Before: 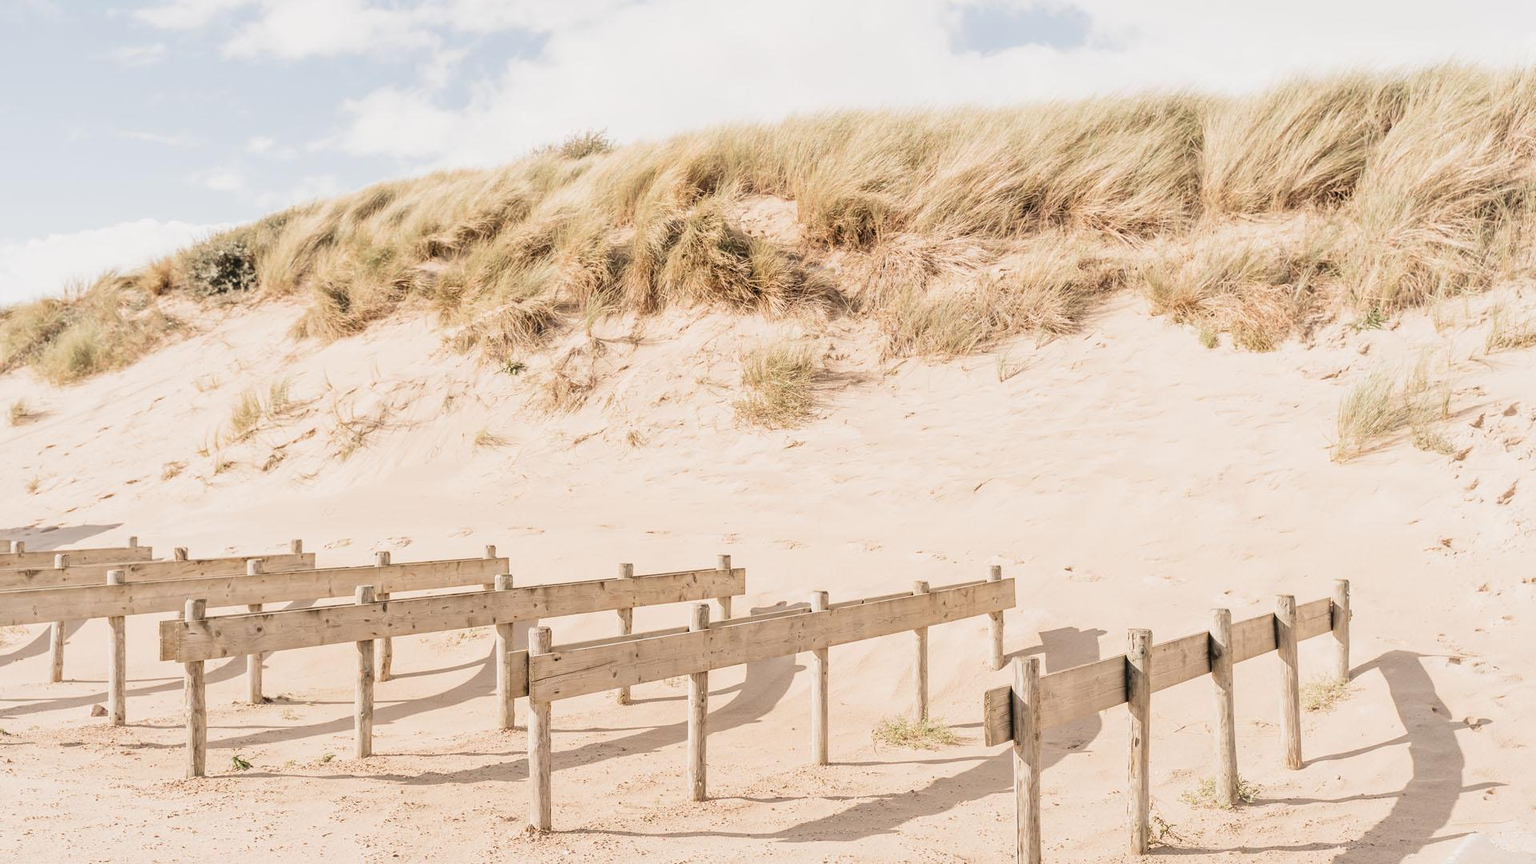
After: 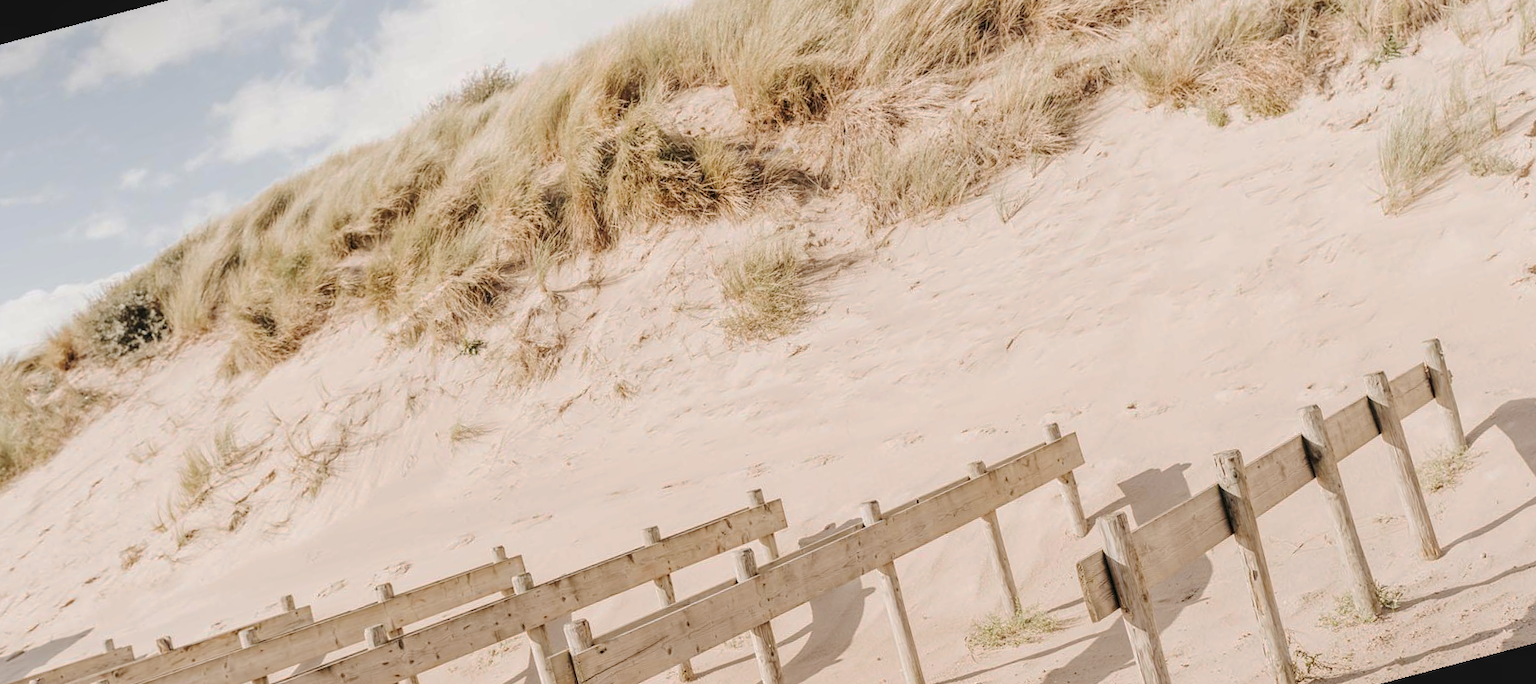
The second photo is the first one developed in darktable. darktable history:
rotate and perspective: rotation -14.8°, crop left 0.1, crop right 0.903, crop top 0.25, crop bottom 0.748
local contrast: detail 117%
tone curve: curves: ch0 [(0, 0) (0.003, 0.01) (0.011, 0.014) (0.025, 0.029) (0.044, 0.051) (0.069, 0.072) (0.1, 0.097) (0.136, 0.123) (0.177, 0.16) (0.224, 0.2) (0.277, 0.248) (0.335, 0.305) (0.399, 0.37) (0.468, 0.454) (0.543, 0.534) (0.623, 0.609) (0.709, 0.681) (0.801, 0.752) (0.898, 0.841) (1, 1)], preserve colors none
